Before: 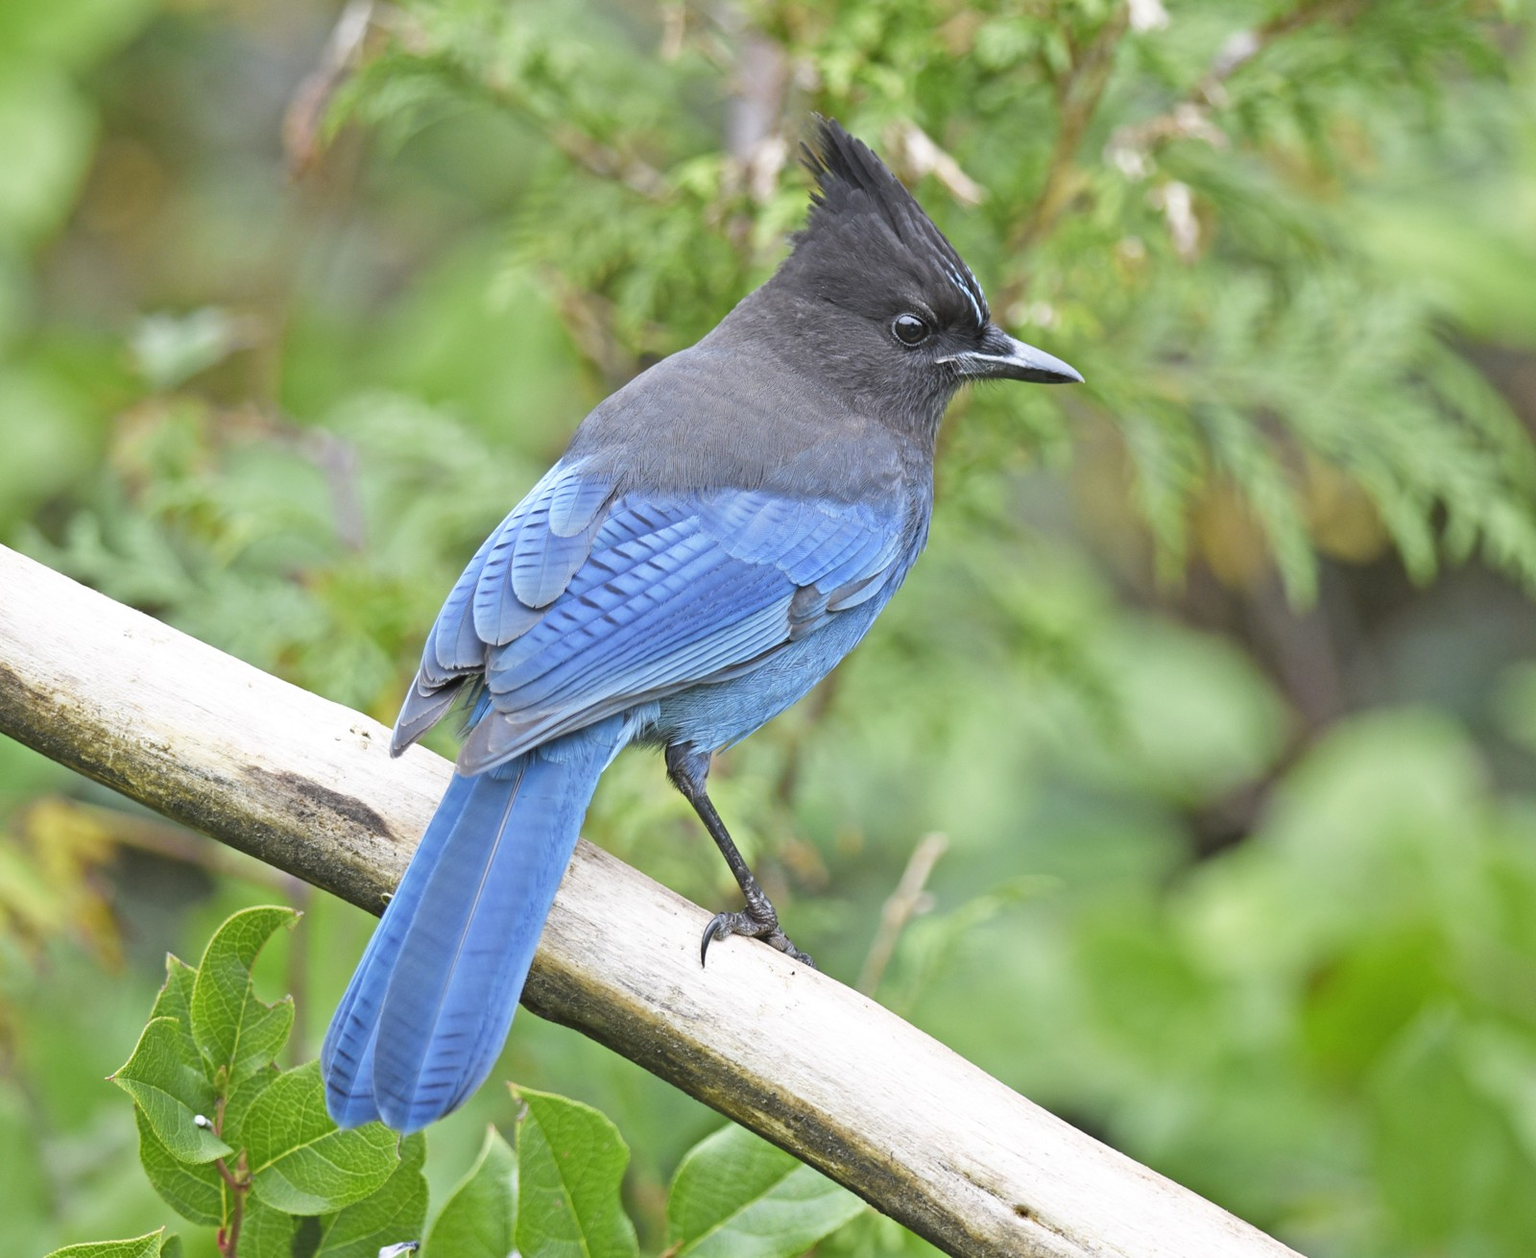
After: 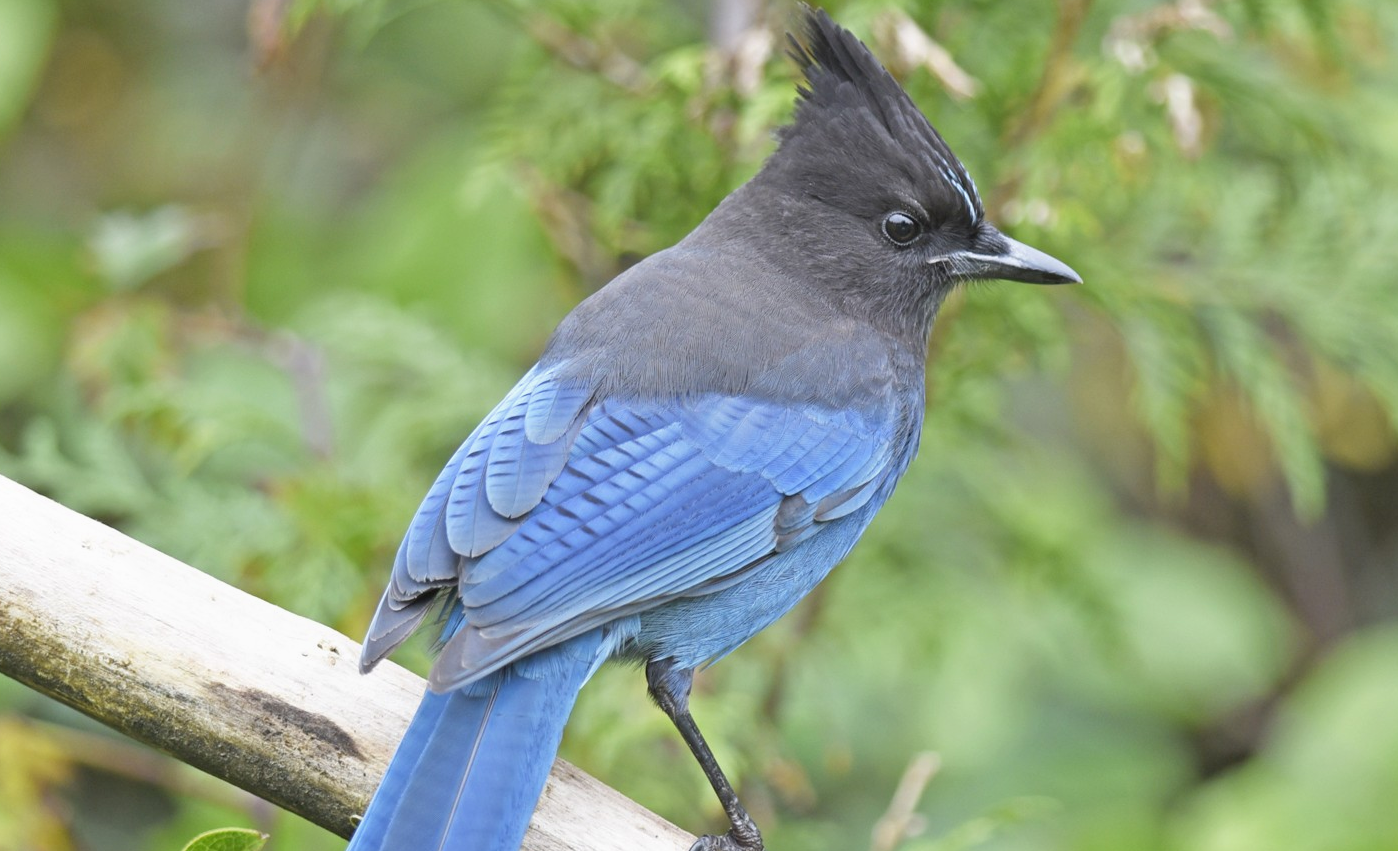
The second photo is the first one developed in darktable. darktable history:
local contrast: mode bilateral grid, contrast 100, coarseness 100, detail 89%, midtone range 0.2
crop: left 2.968%, top 8.836%, right 9.634%, bottom 26.194%
